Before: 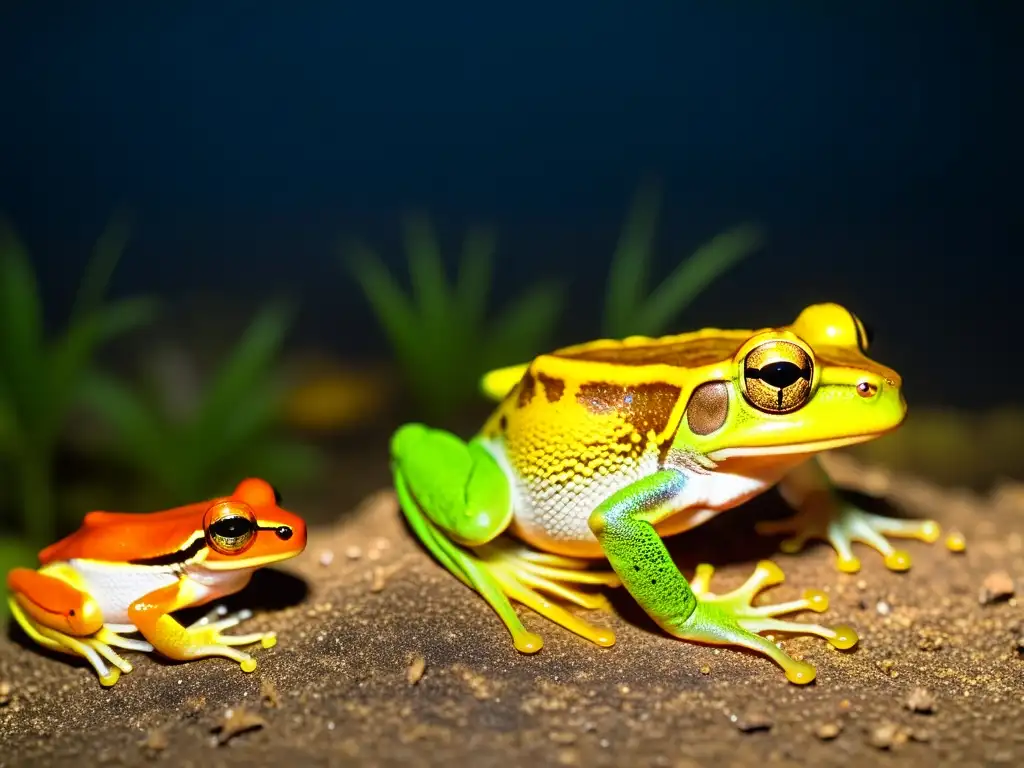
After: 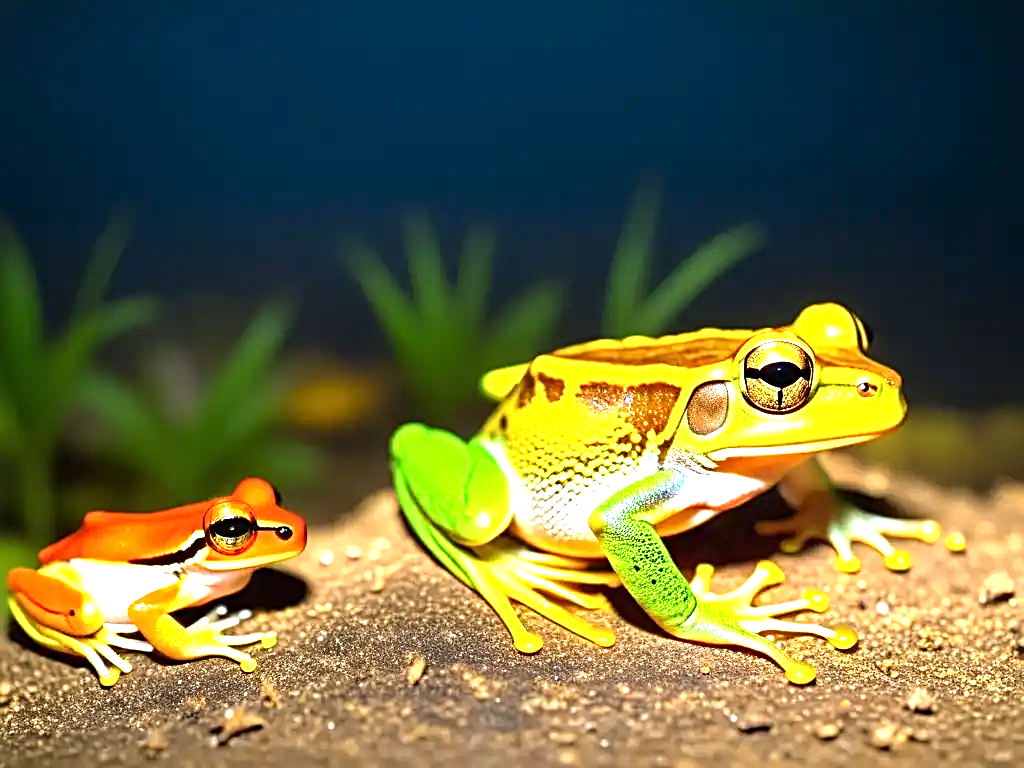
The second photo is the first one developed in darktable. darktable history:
sharpen: radius 3.085
exposure: exposure 1.089 EV, compensate highlight preservation false
